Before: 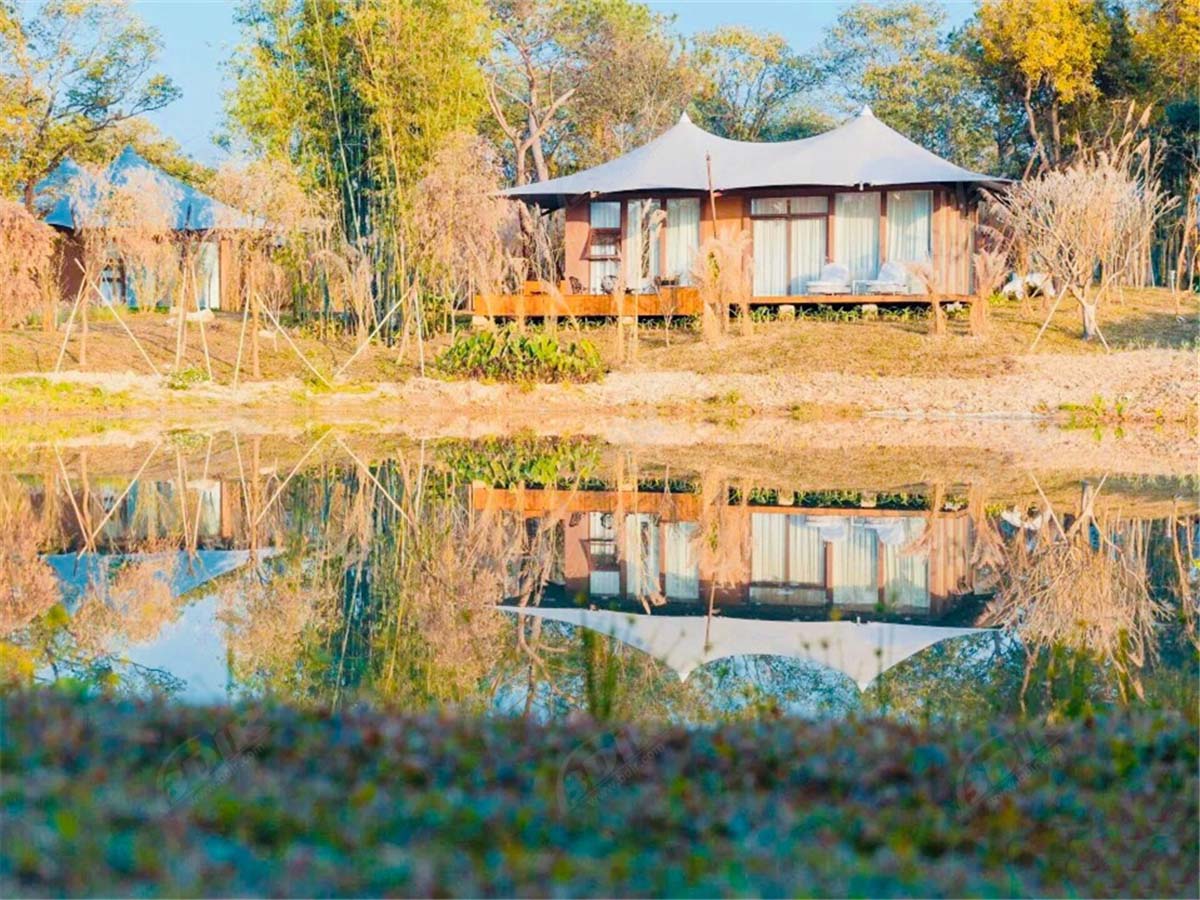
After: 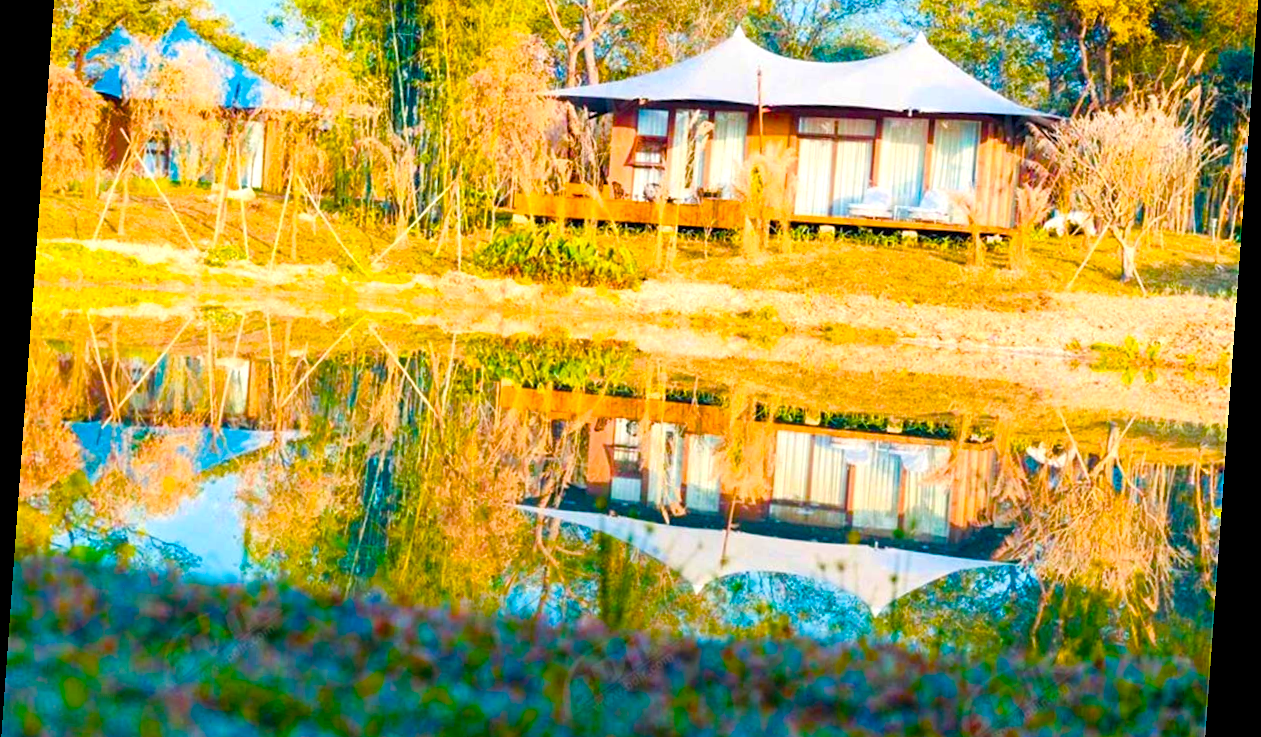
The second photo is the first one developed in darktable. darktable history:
color balance rgb: linear chroma grading › shadows 10%, linear chroma grading › highlights 10%, linear chroma grading › global chroma 15%, linear chroma grading › mid-tones 15%, perceptual saturation grading › global saturation 40%, perceptual saturation grading › highlights -25%, perceptual saturation grading › mid-tones 35%, perceptual saturation grading › shadows 35%, perceptual brilliance grading › global brilliance 11.29%, global vibrance 11.29%
rotate and perspective: rotation 4.1°, automatic cropping off
crop: top 13.819%, bottom 11.169%
